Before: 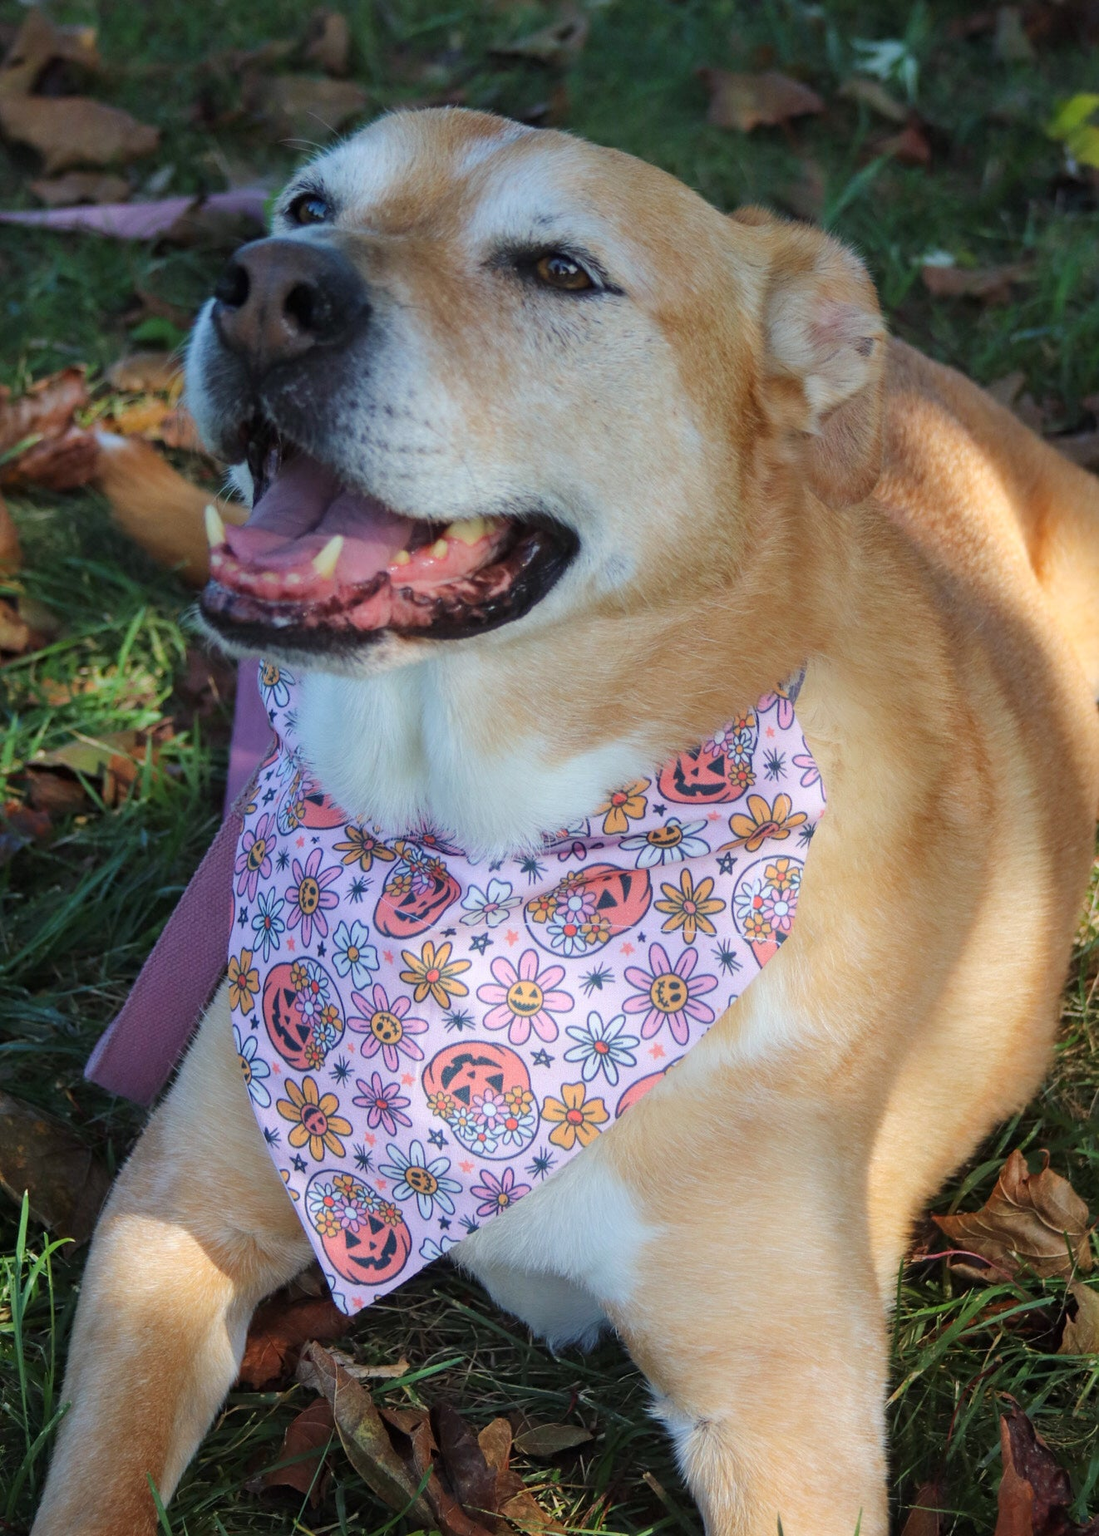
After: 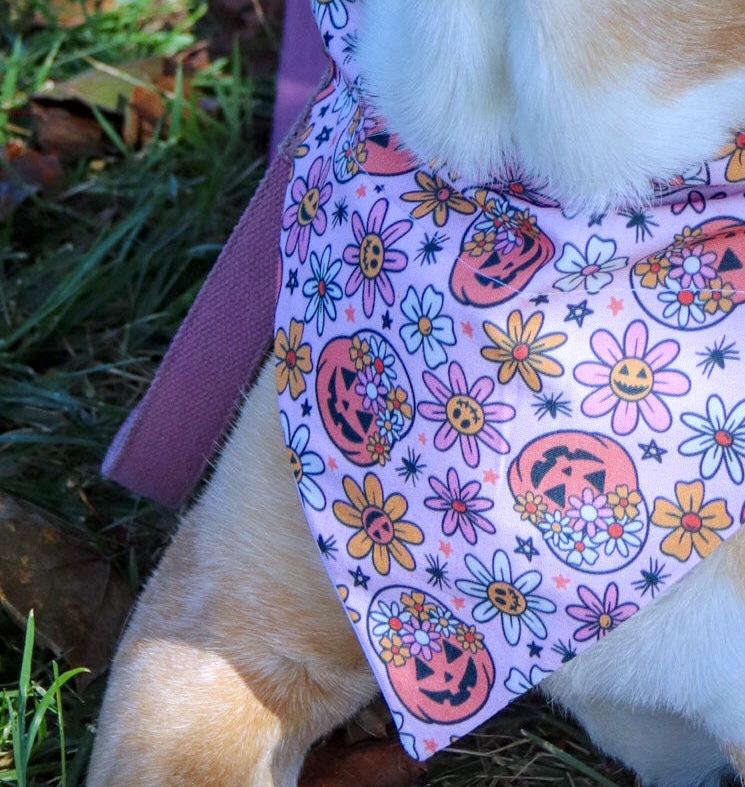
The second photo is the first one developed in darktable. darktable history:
color balance rgb: perceptual saturation grading › global saturation 8.89%, saturation formula JzAzBz (2021)
white balance: red 0.967, blue 1.119, emerald 0.756
crop: top 44.483%, right 43.593%, bottom 12.892%
local contrast: on, module defaults
